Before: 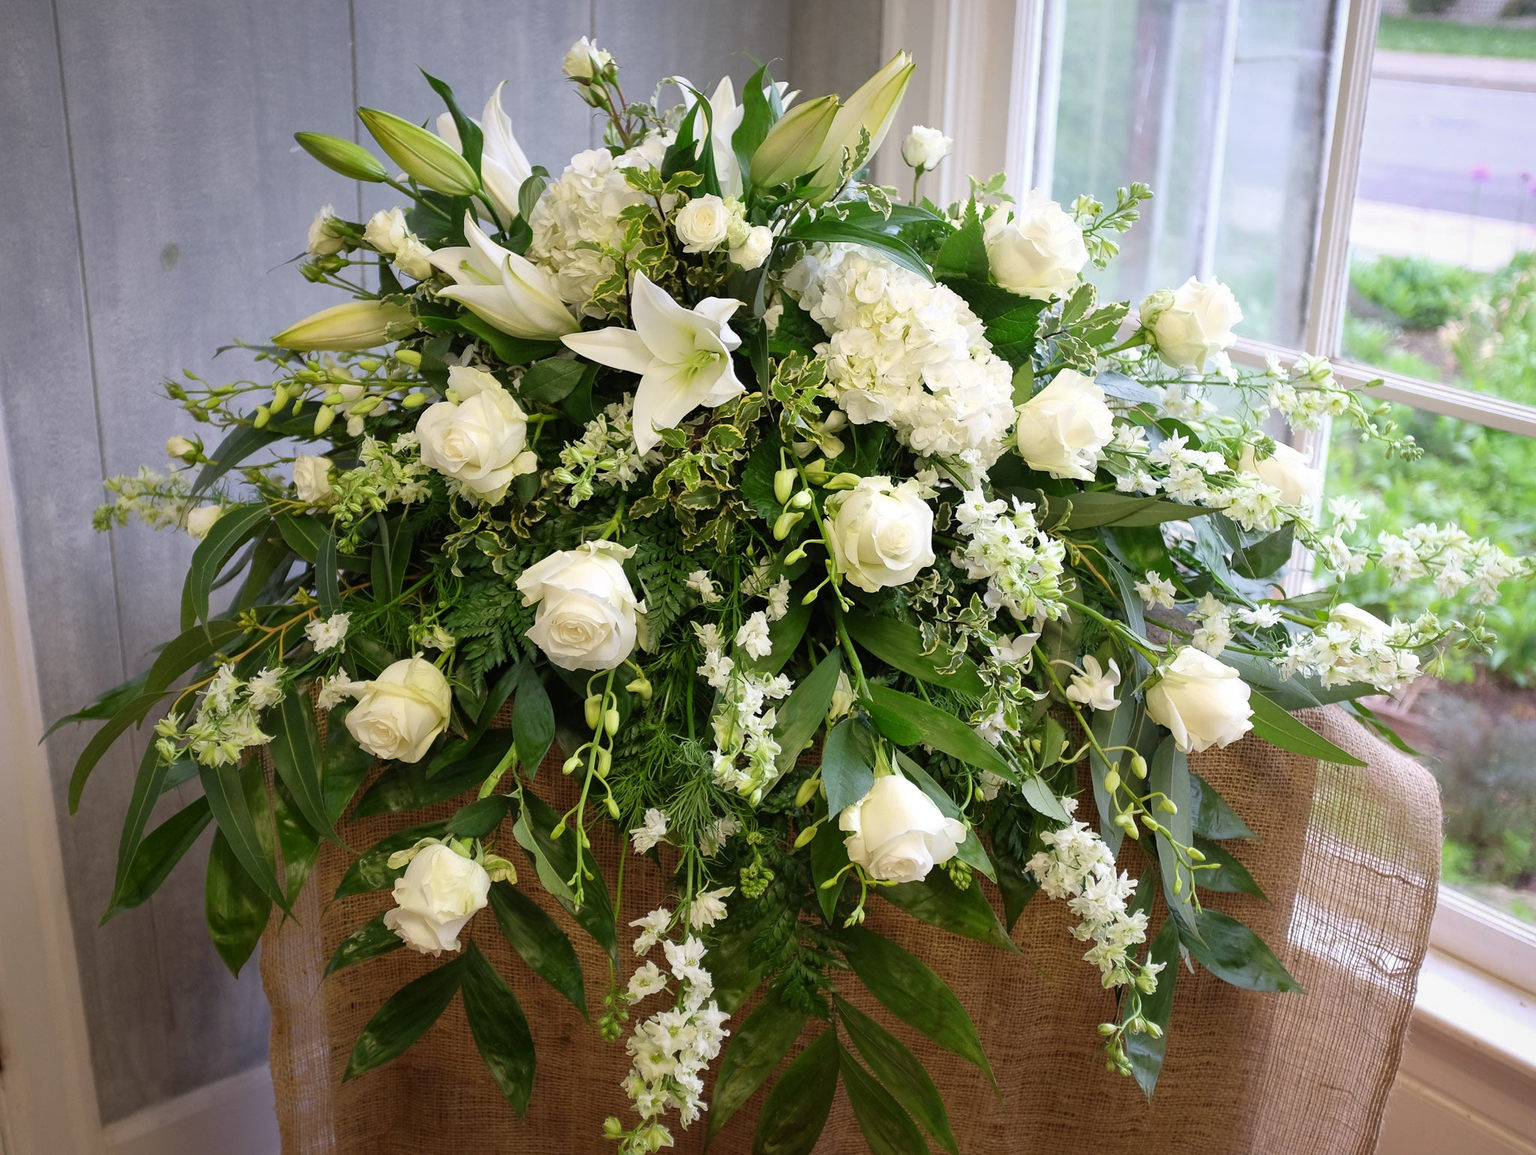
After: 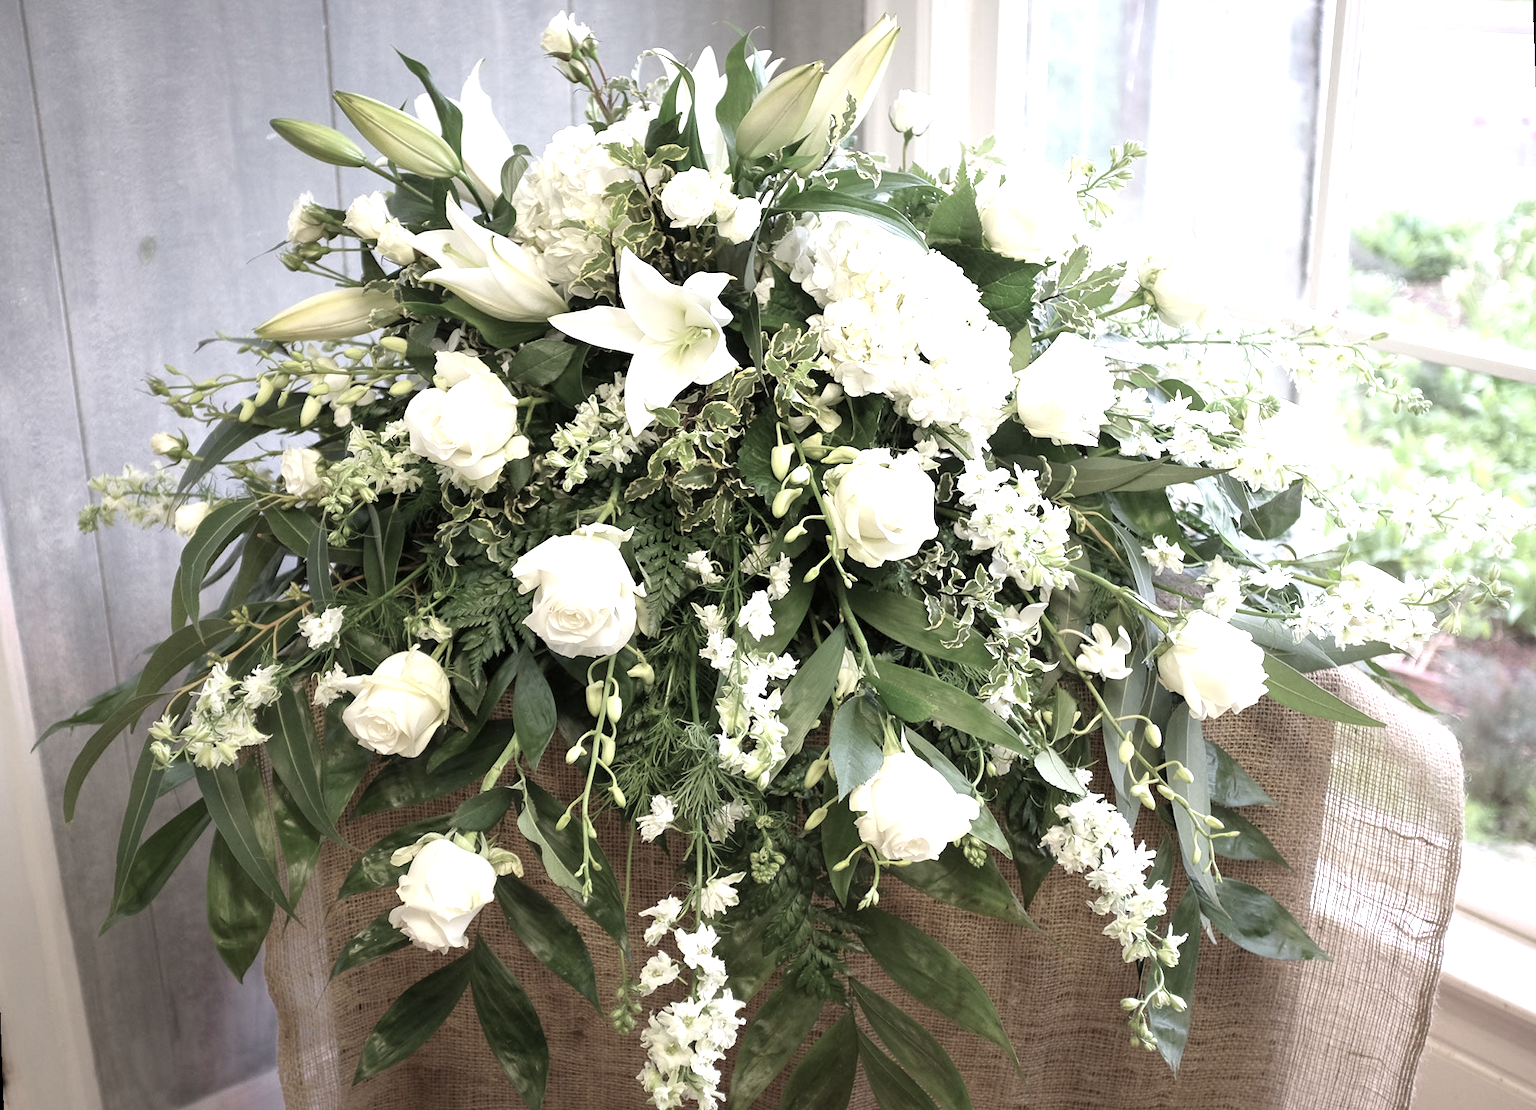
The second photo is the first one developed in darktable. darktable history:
exposure: black level correction 0.001, exposure 0.955 EV, compensate exposure bias true, compensate highlight preservation false
color zones: curves: ch0 [(0, 0.6) (0.129, 0.508) (0.193, 0.483) (0.429, 0.5) (0.571, 0.5) (0.714, 0.5) (0.857, 0.5) (1, 0.6)]; ch1 [(0, 0.481) (0.112, 0.245) (0.213, 0.223) (0.429, 0.233) (0.571, 0.231) (0.683, 0.242) (0.857, 0.296) (1, 0.481)]
rotate and perspective: rotation -2°, crop left 0.022, crop right 0.978, crop top 0.049, crop bottom 0.951
